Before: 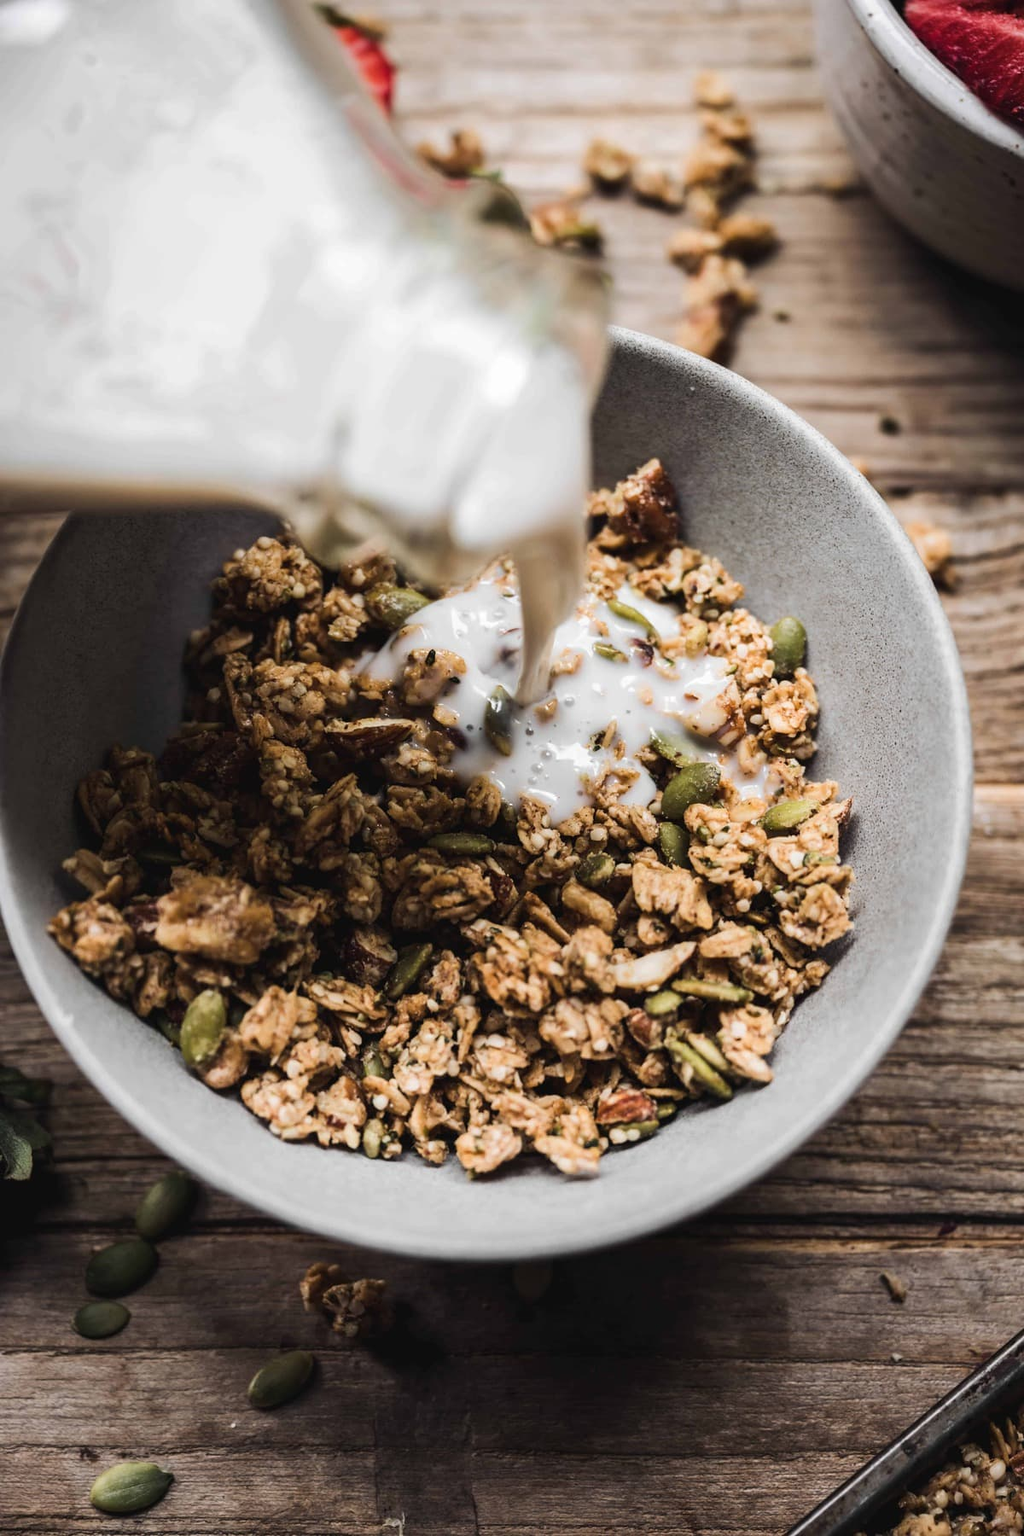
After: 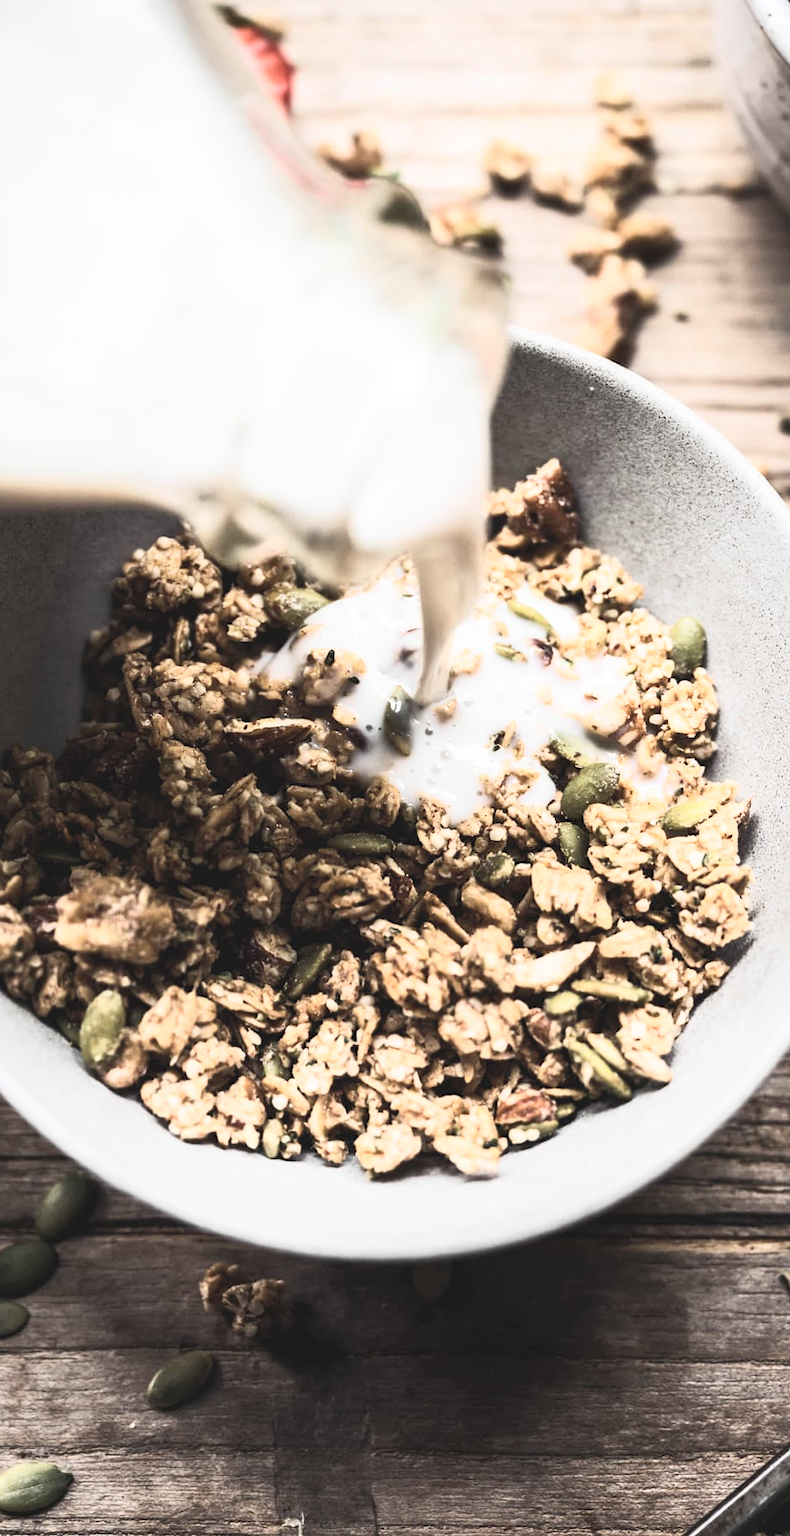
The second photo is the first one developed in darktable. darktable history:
crop: left 9.888%, right 12.874%
contrast brightness saturation: contrast 0.431, brightness 0.556, saturation -0.204
